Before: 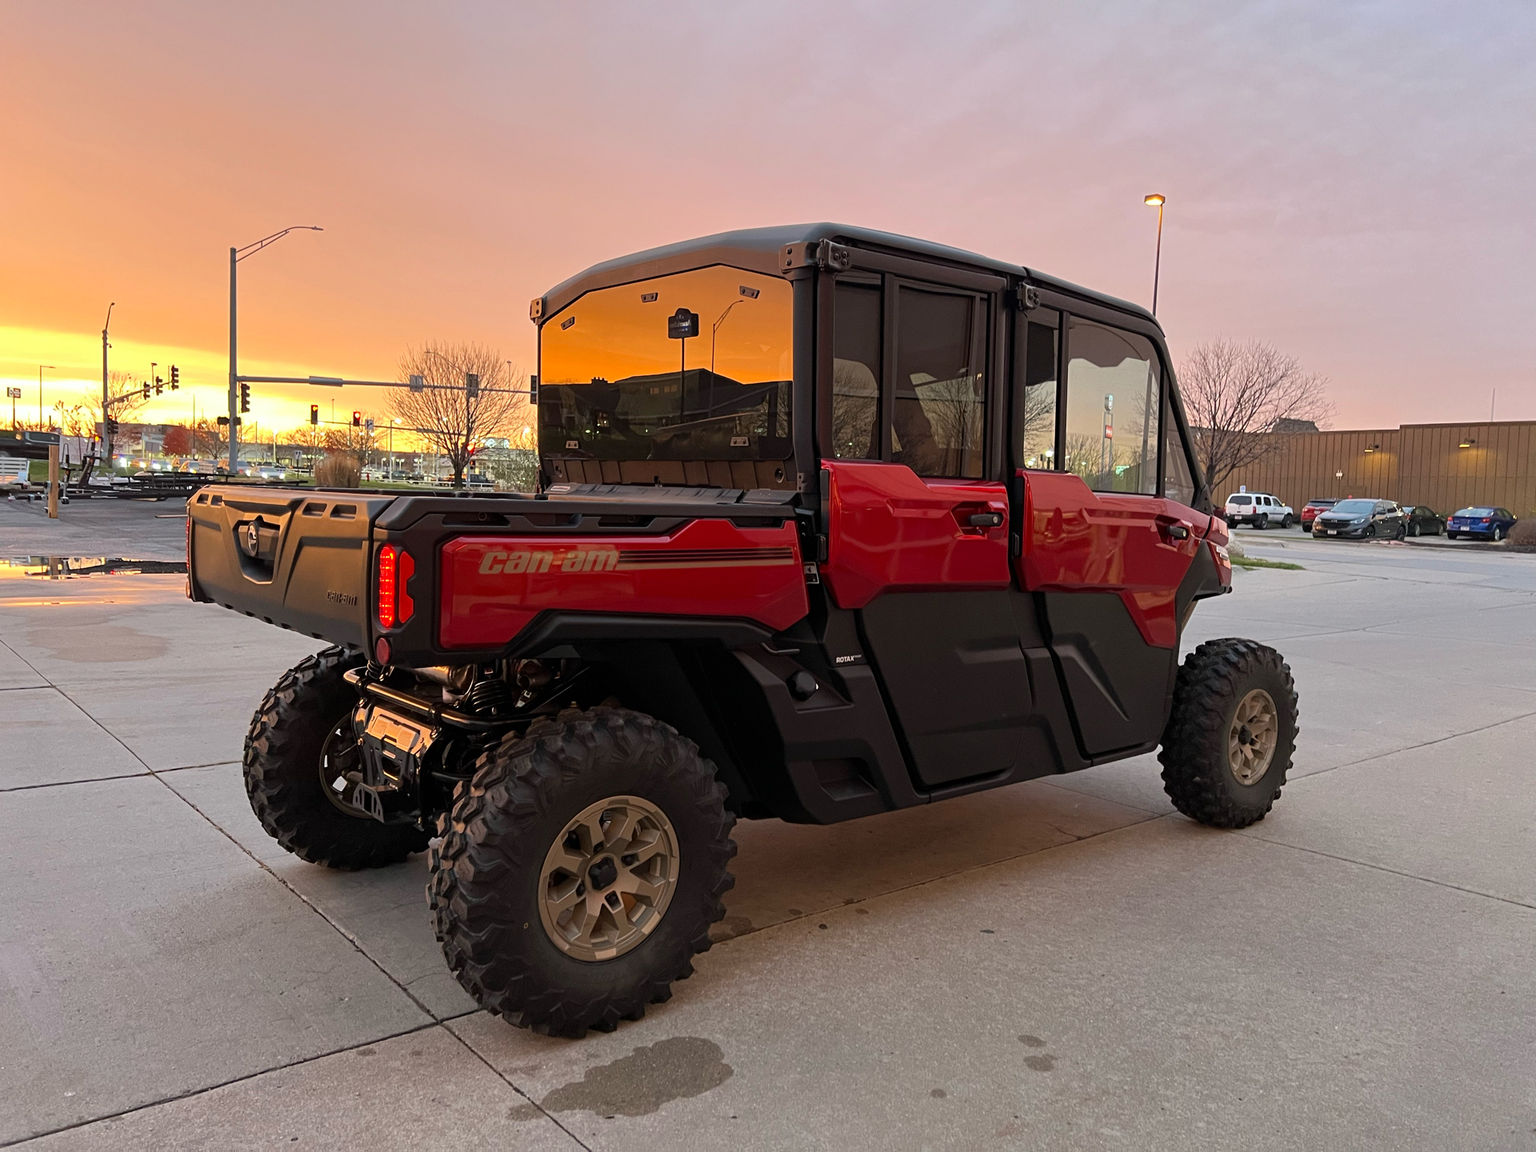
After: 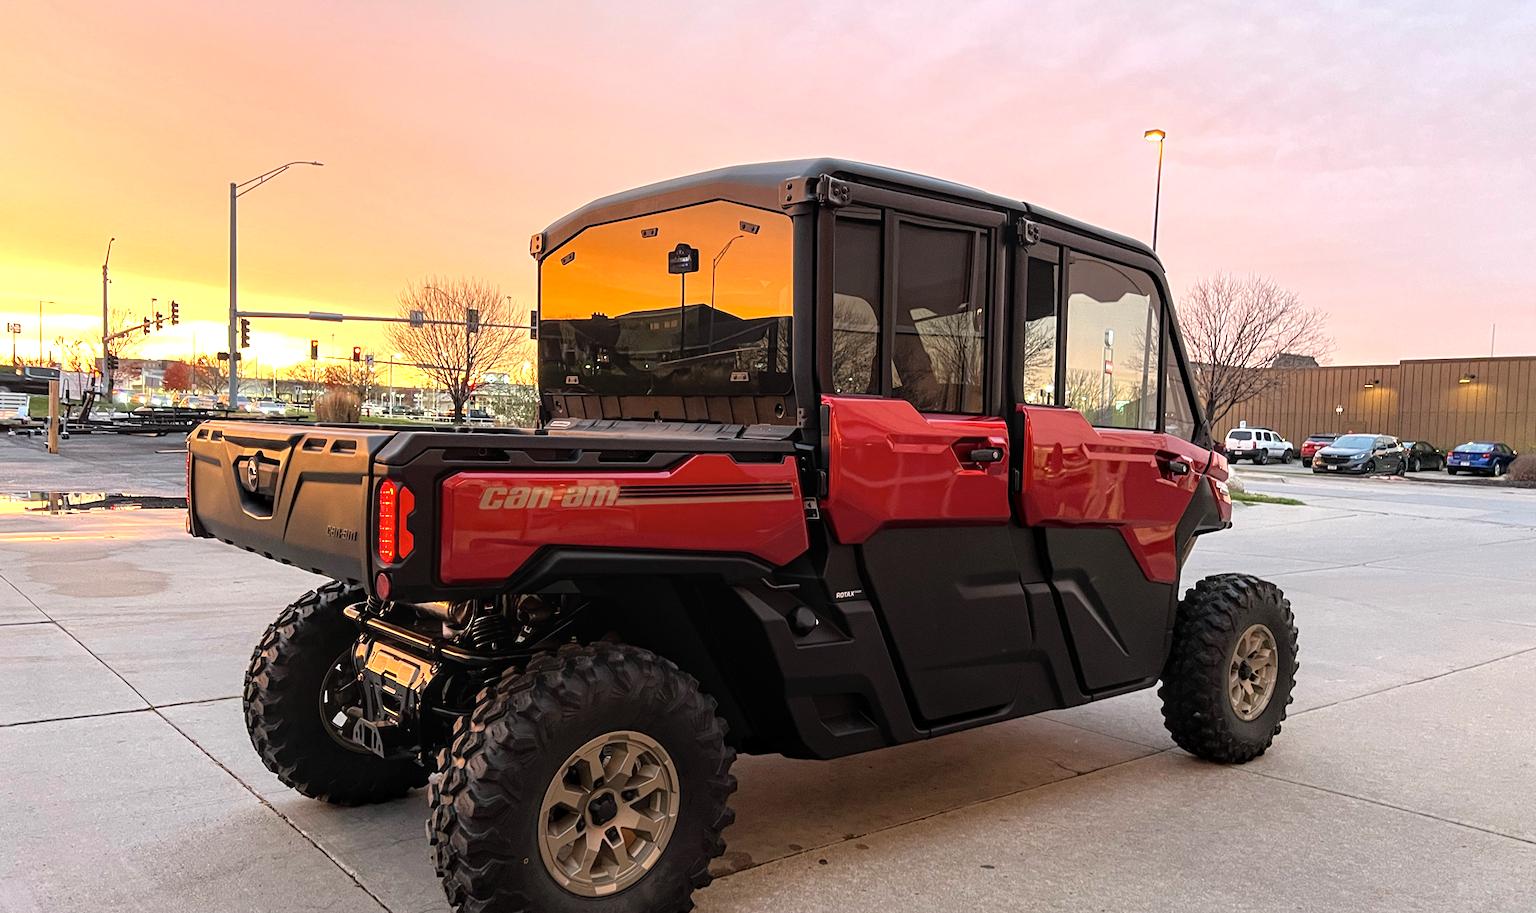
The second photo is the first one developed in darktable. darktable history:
local contrast: on, module defaults
tone equalizer: -8 EV -0.735 EV, -7 EV -0.678 EV, -6 EV -0.629 EV, -5 EV -0.387 EV, -3 EV 0.404 EV, -2 EV 0.6 EV, -1 EV 0.685 EV, +0 EV 0.746 EV
crop and rotate: top 5.67%, bottom 14.964%
